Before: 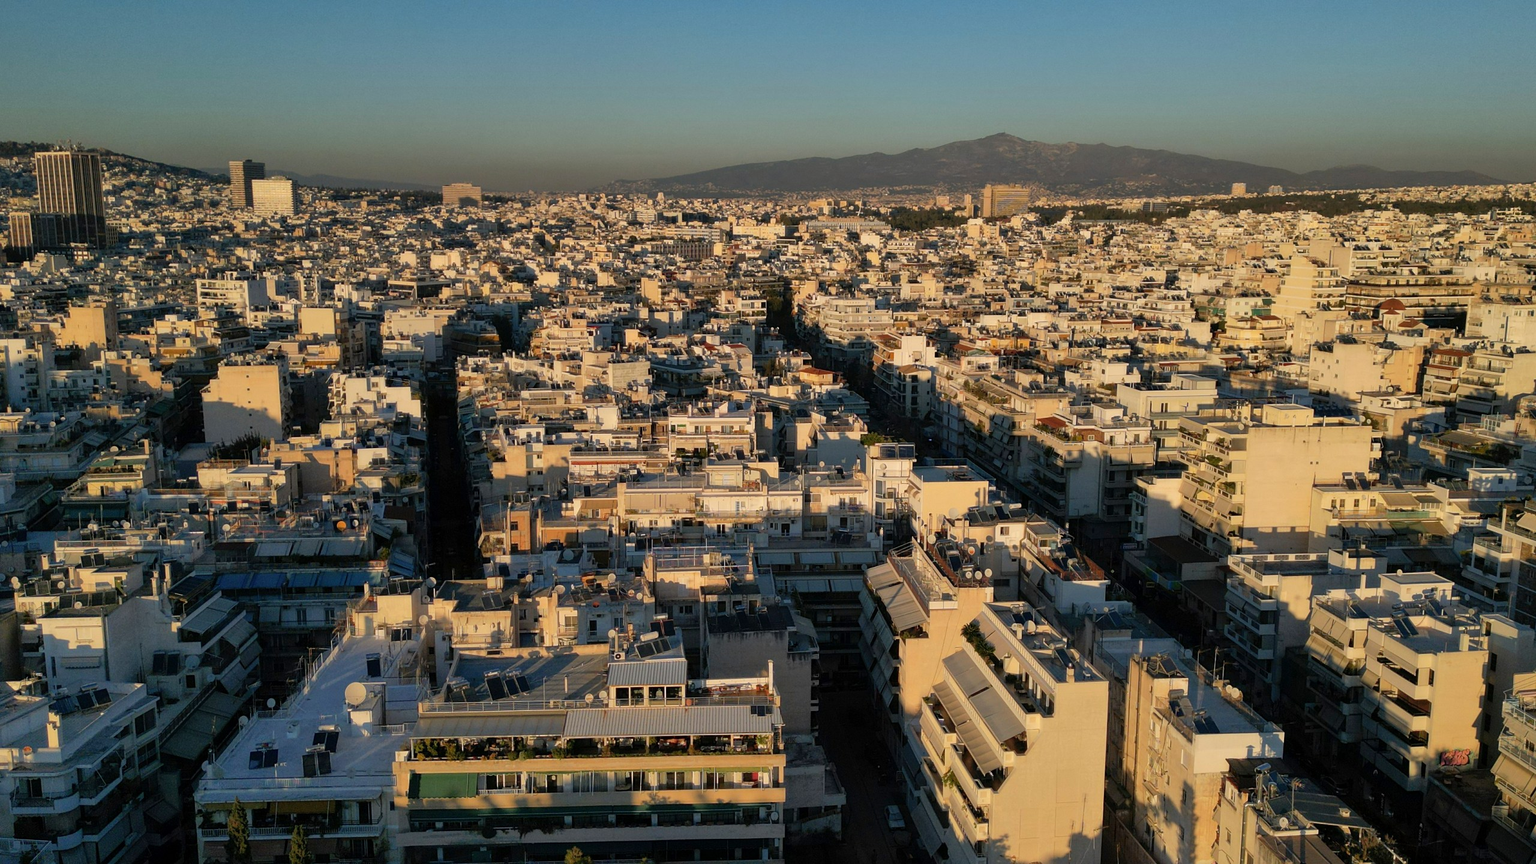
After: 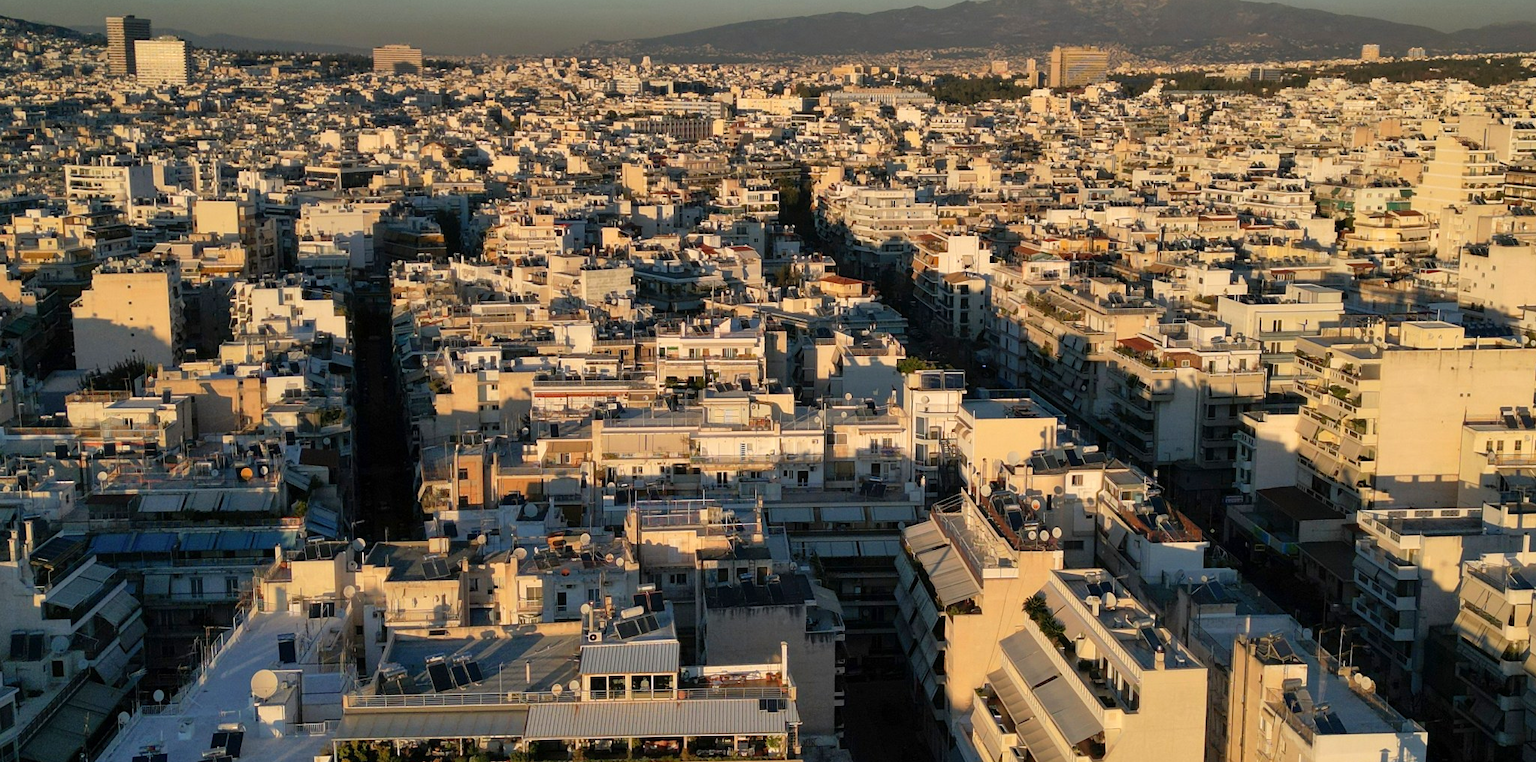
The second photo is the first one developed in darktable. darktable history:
exposure: exposure 0.196 EV, compensate exposure bias true, compensate highlight preservation false
crop: left 9.424%, top 17.111%, right 10.693%, bottom 12.399%
